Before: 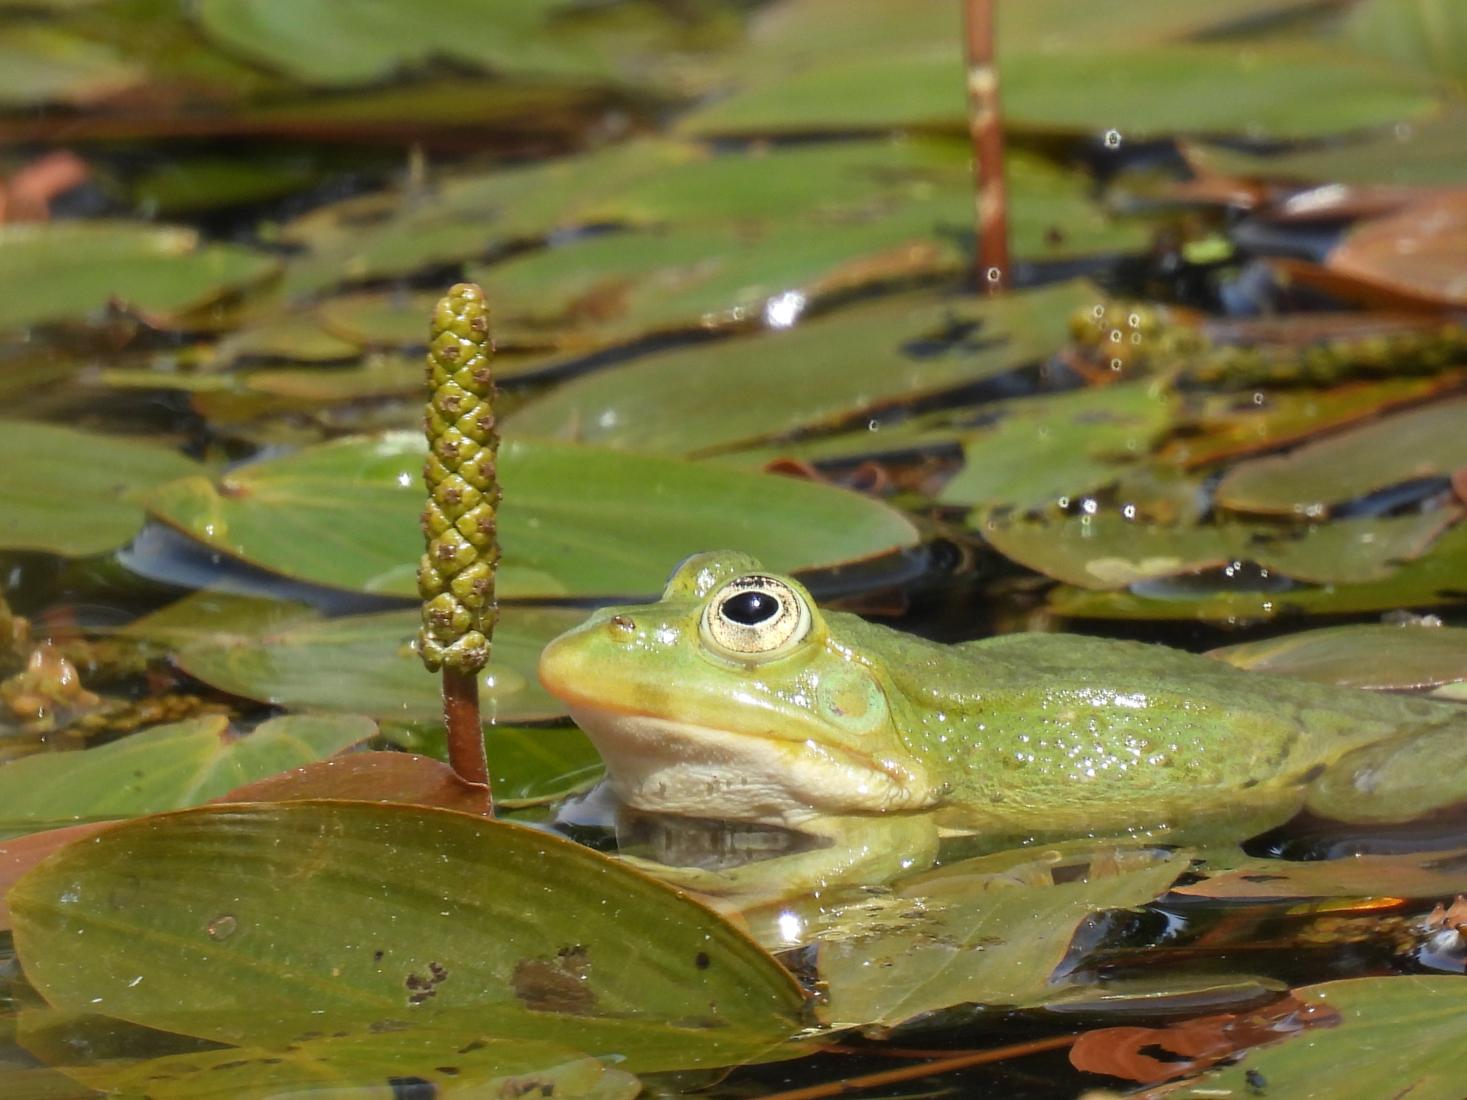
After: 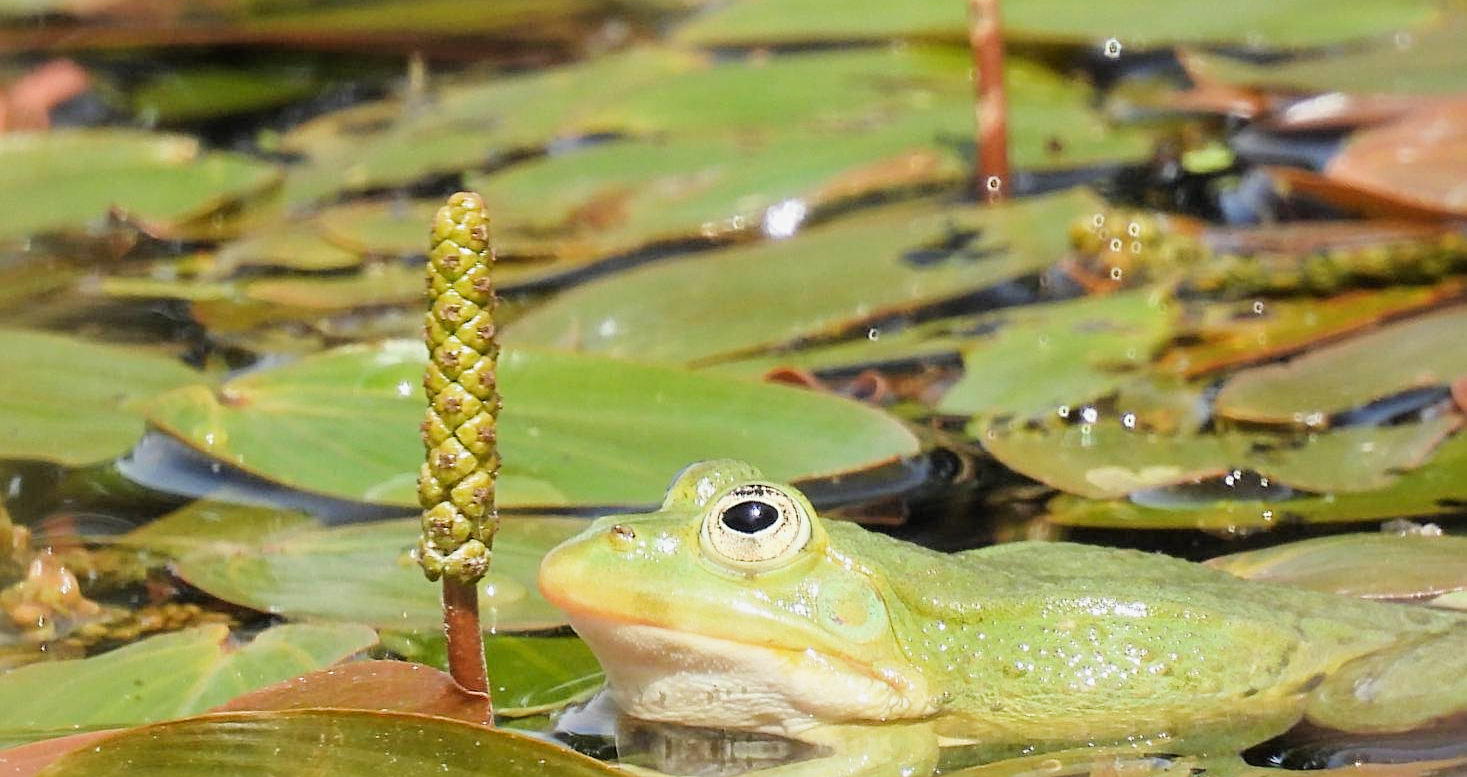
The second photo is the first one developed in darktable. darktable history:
exposure: black level correction 0, exposure 1.125 EV, compensate exposure bias true, compensate highlight preservation false
sharpen: radius 2.767
filmic rgb: black relative exposure -7.65 EV, white relative exposure 4.56 EV, hardness 3.61
crop and rotate: top 8.293%, bottom 20.996%
